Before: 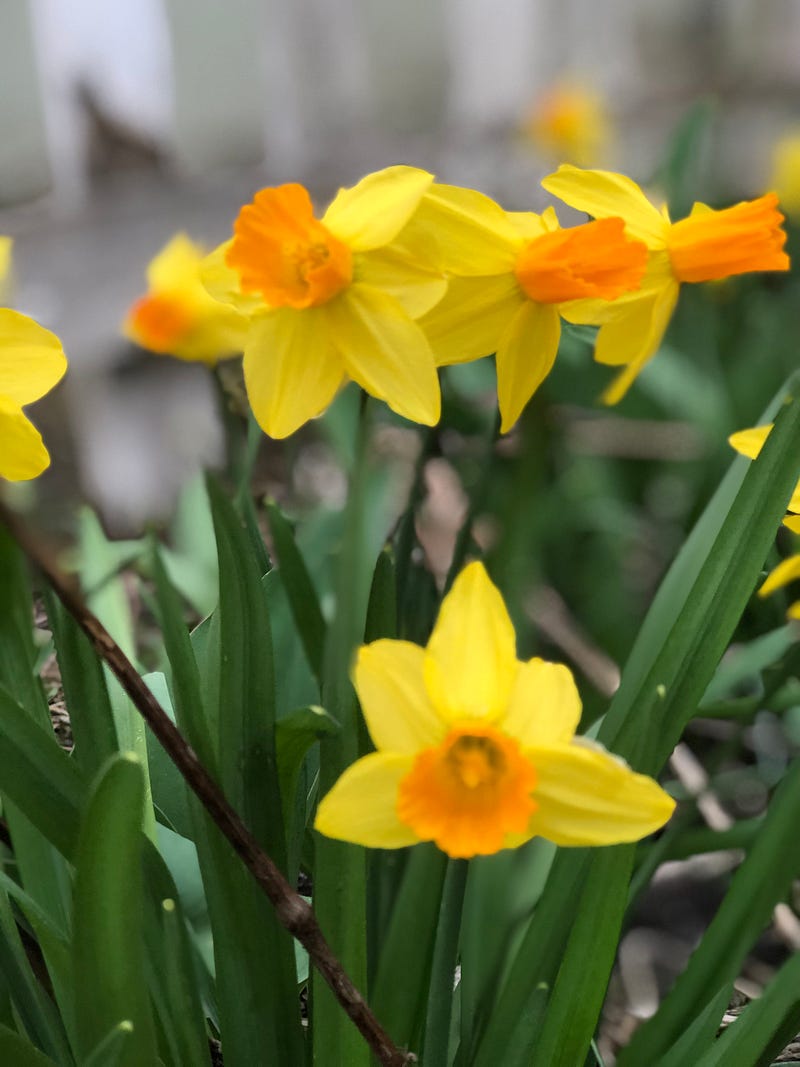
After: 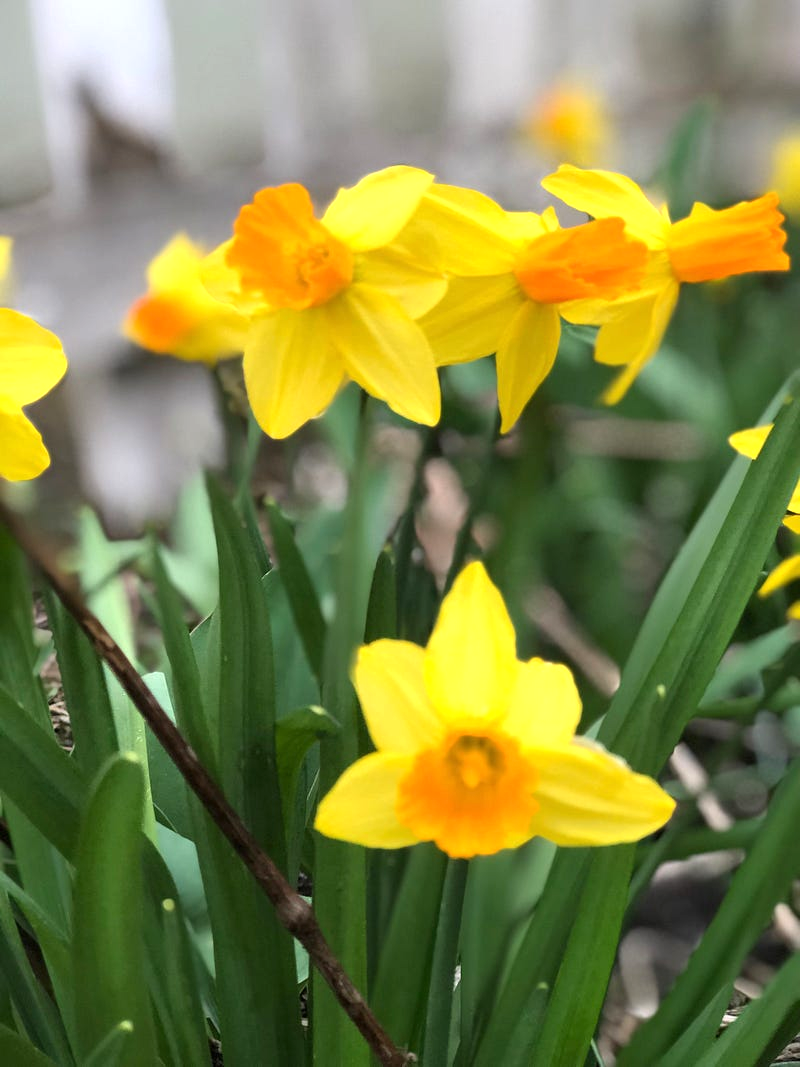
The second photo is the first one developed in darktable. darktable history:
exposure: black level correction 0, exposure 0.5 EV, compensate exposure bias true, compensate highlight preservation false
tone equalizer: on, module defaults
